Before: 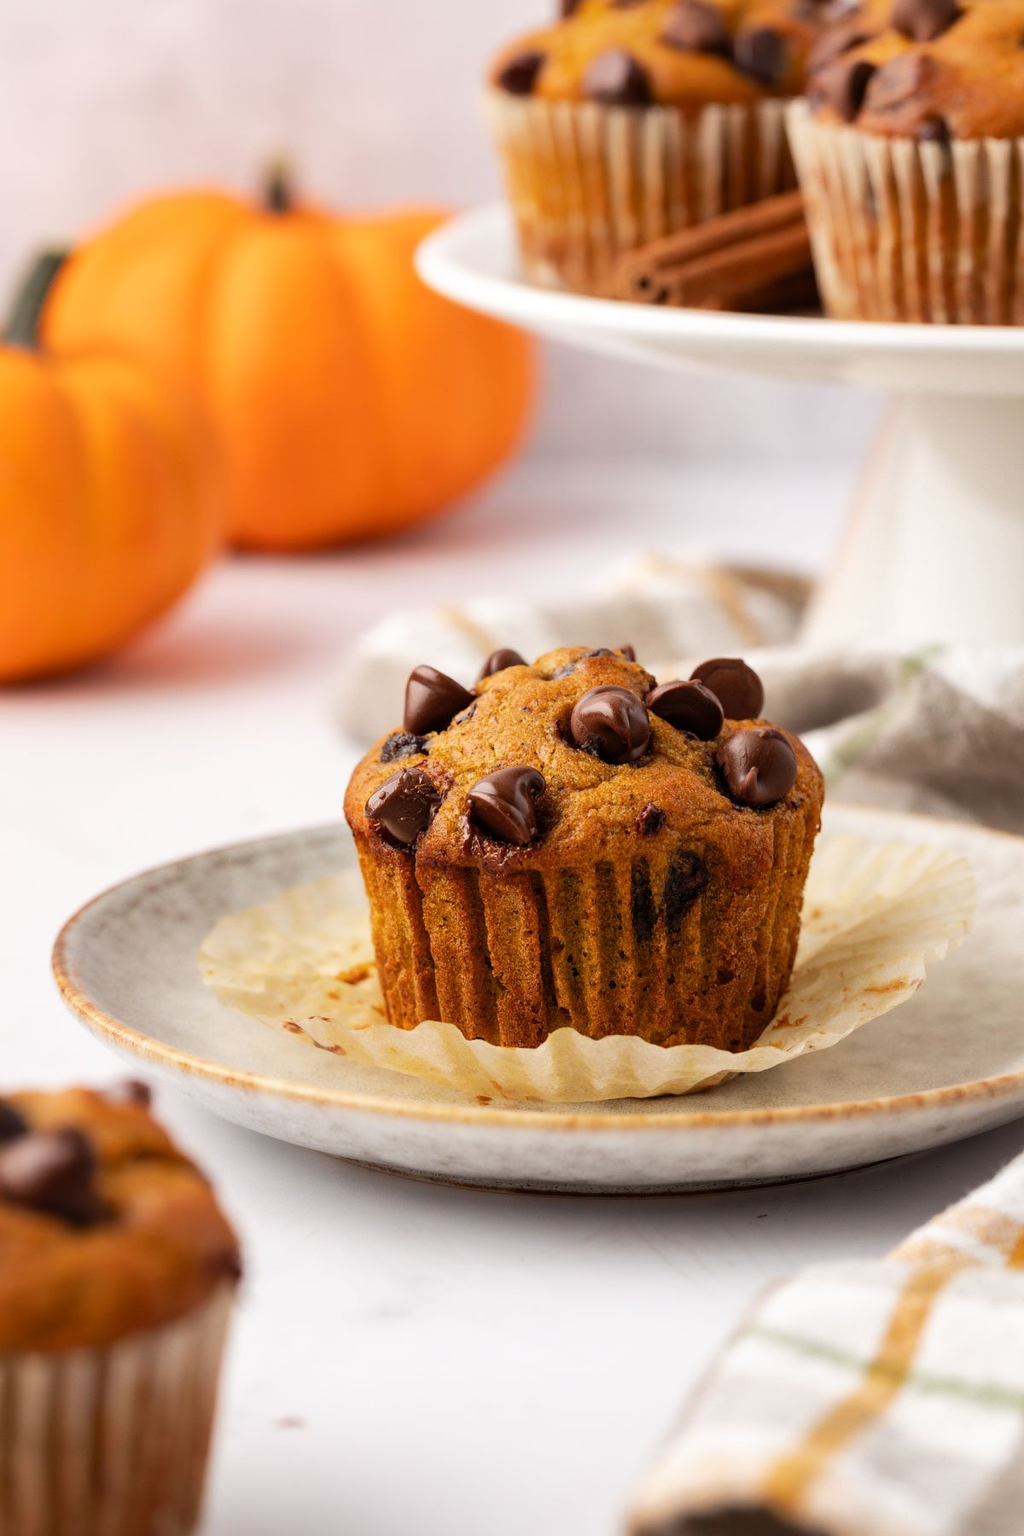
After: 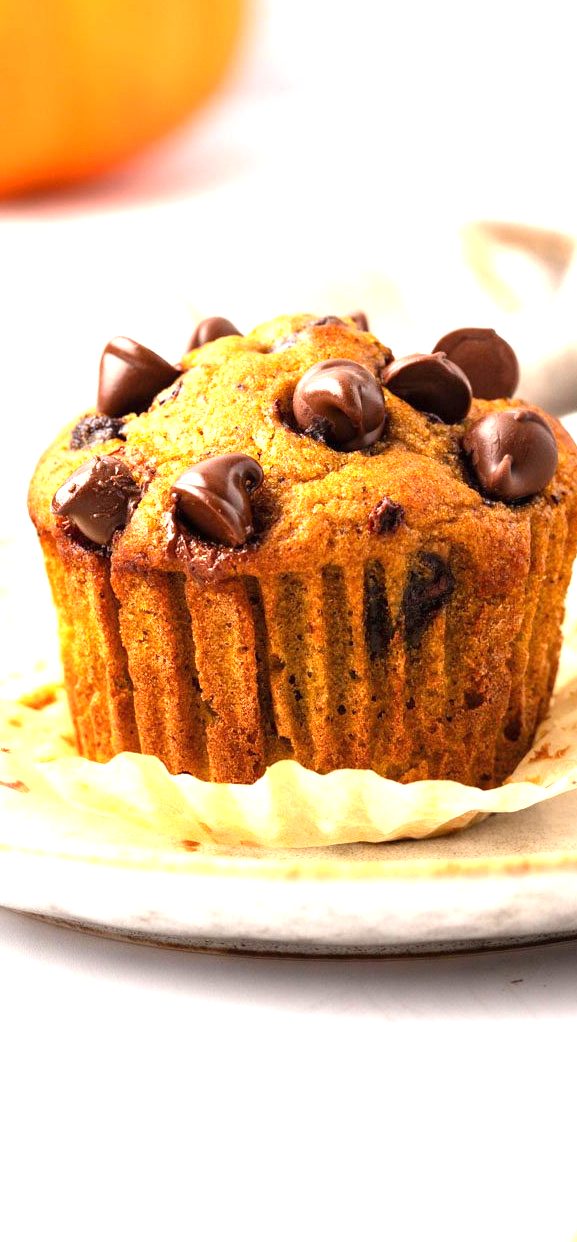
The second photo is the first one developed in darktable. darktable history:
crop: left 31.388%, top 24.722%, right 20.476%, bottom 6.261%
levels: levels [0, 0.476, 0.951]
exposure: black level correction 0, exposure 1.199 EV, compensate highlight preservation false
